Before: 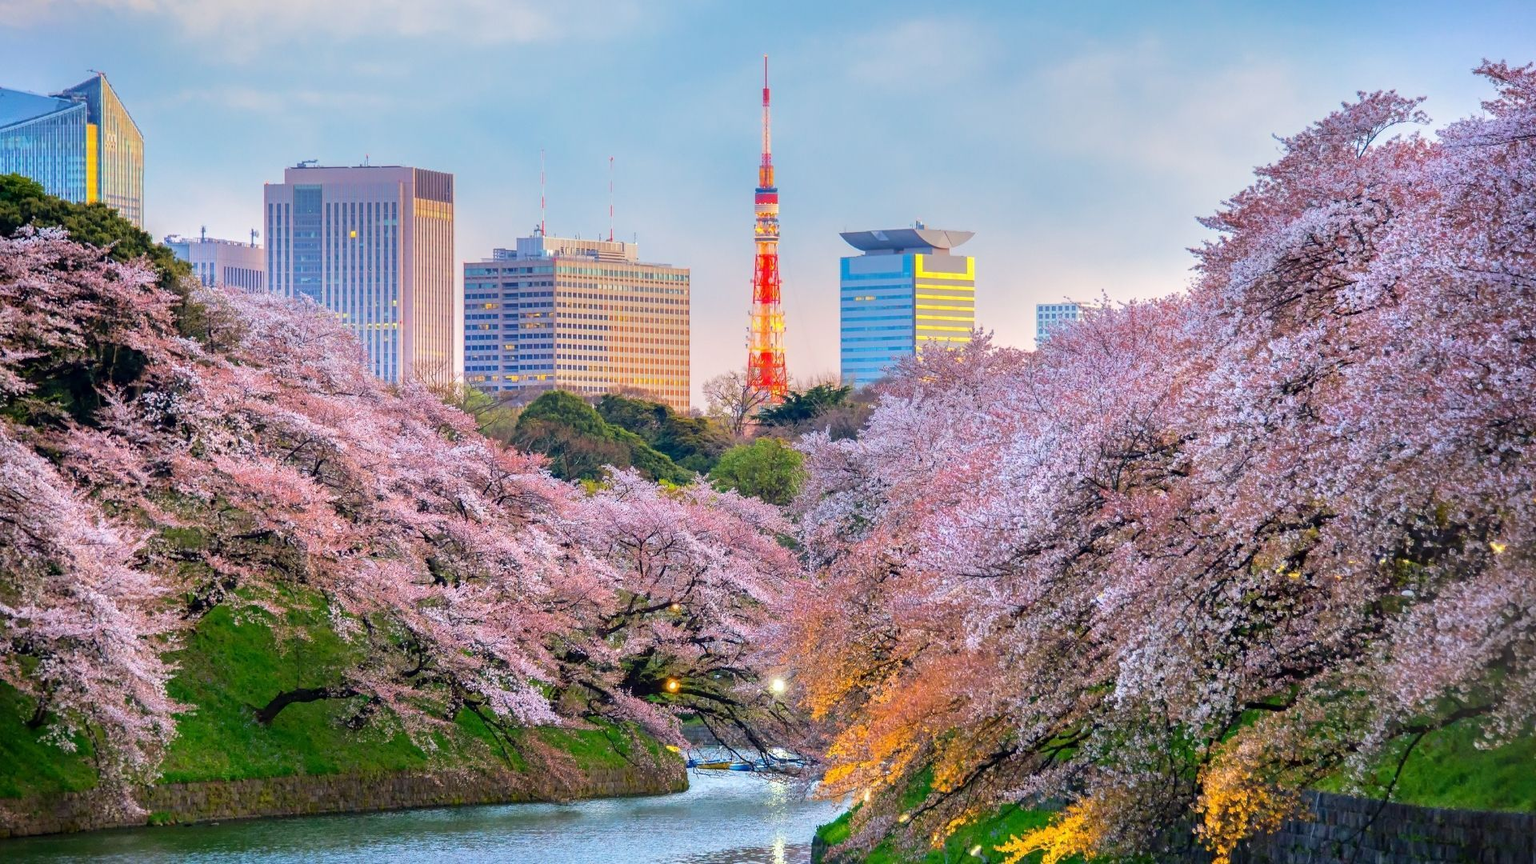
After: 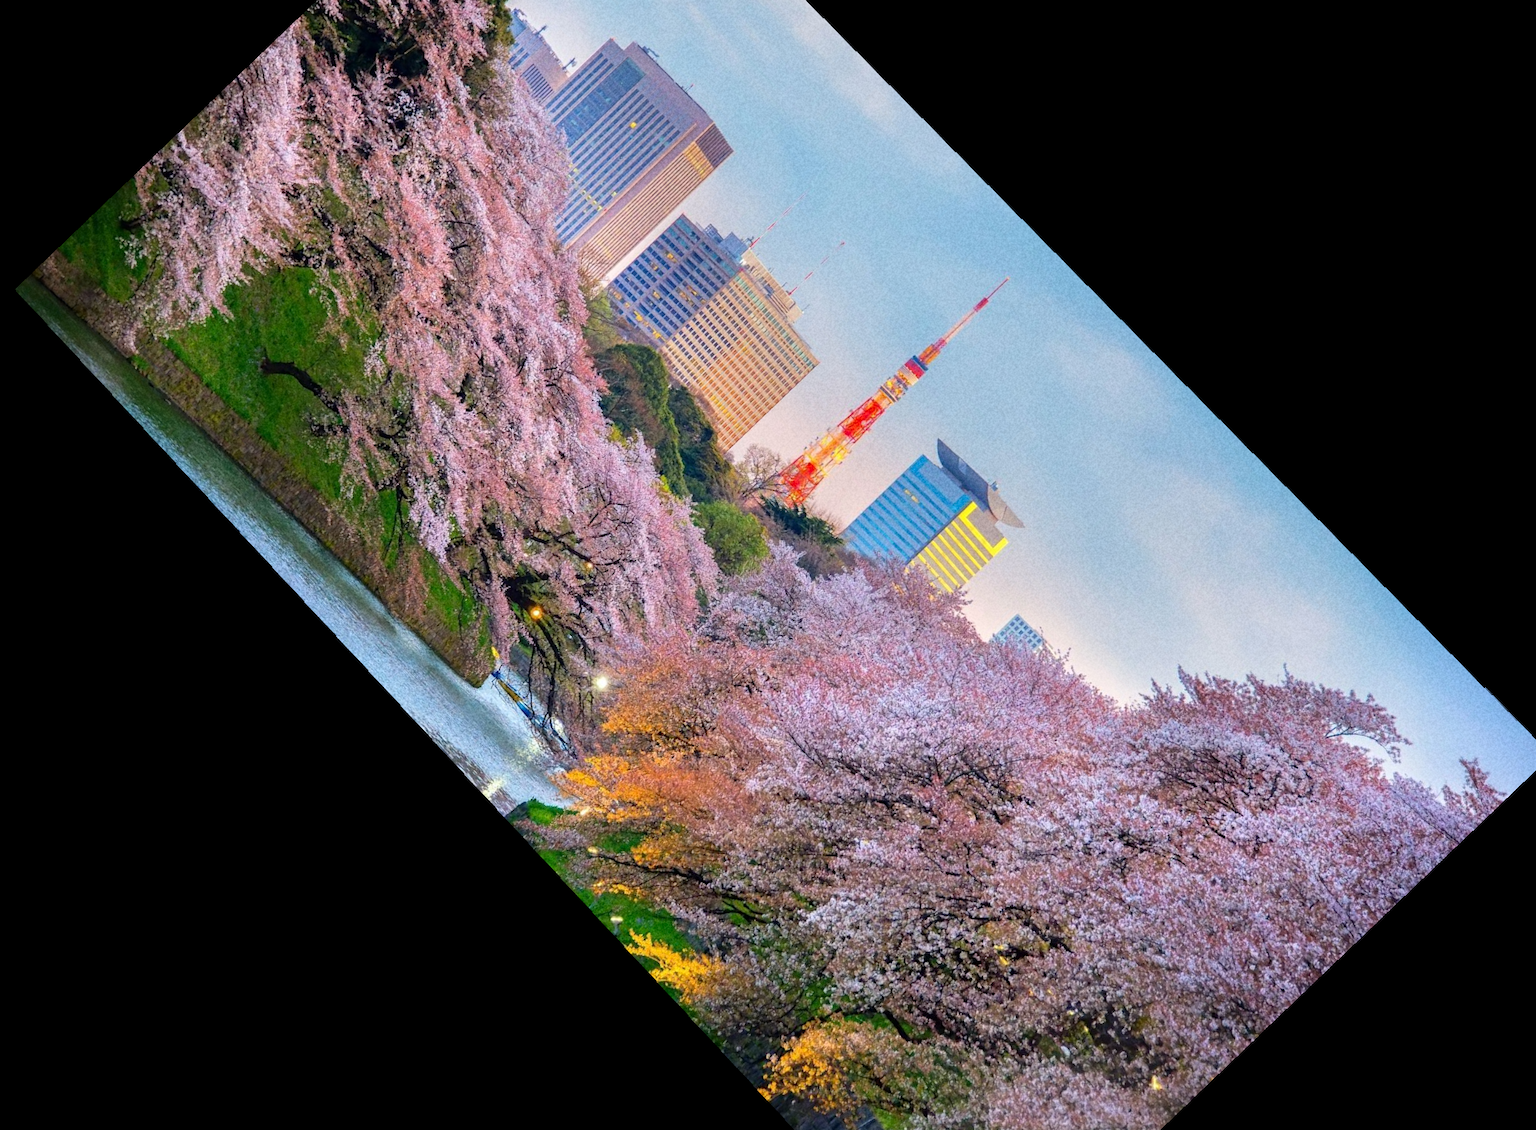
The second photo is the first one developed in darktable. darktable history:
crop and rotate: angle -46.26°, top 16.234%, right 0.912%, bottom 11.704%
rotate and perspective: lens shift (horizontal) -0.055, automatic cropping off
grain: coarseness 22.88 ISO
exposure: compensate highlight preservation false
